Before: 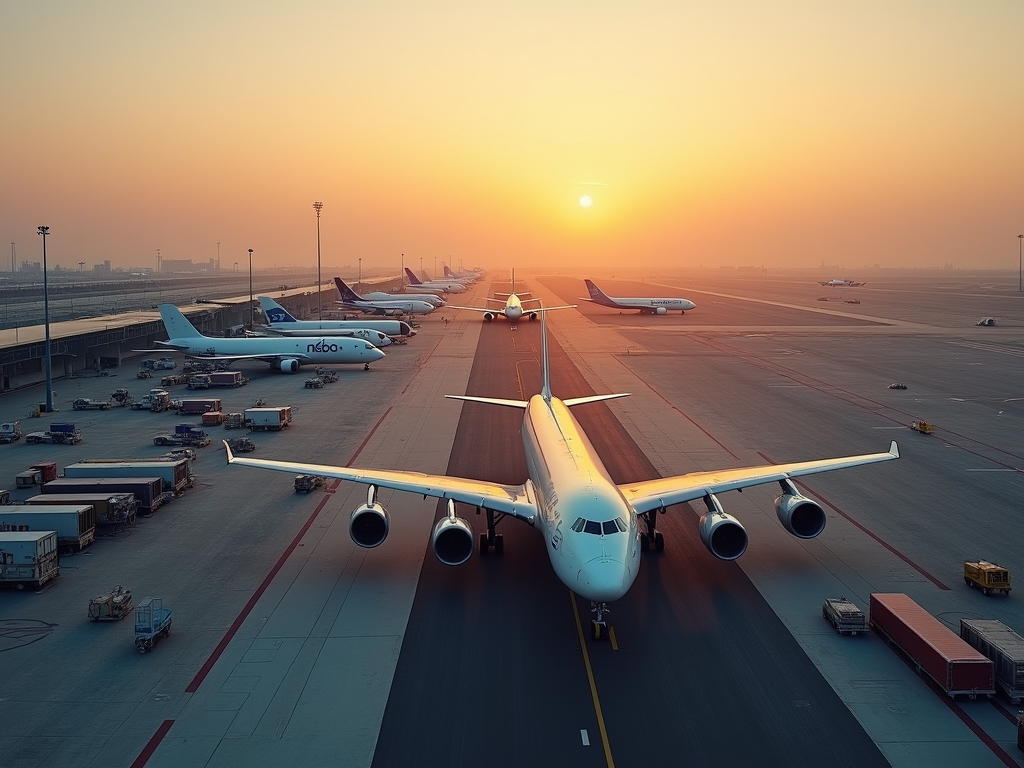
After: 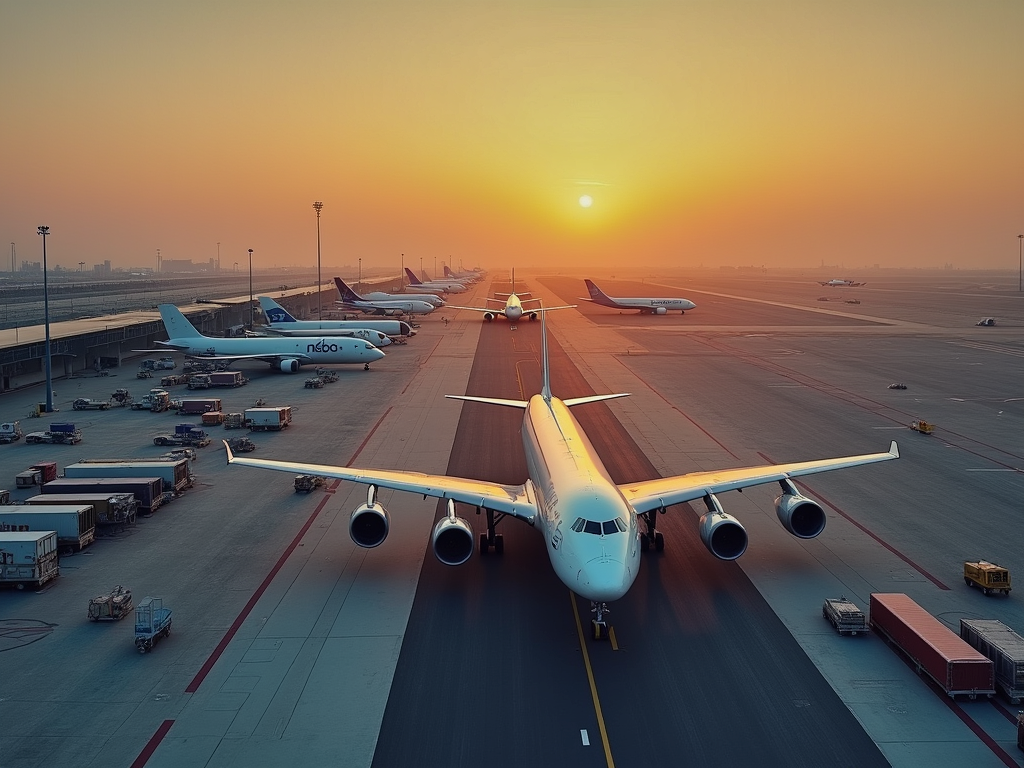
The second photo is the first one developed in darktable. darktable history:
shadows and highlights: white point adjustment -3.83, highlights -63.68, soften with gaussian
